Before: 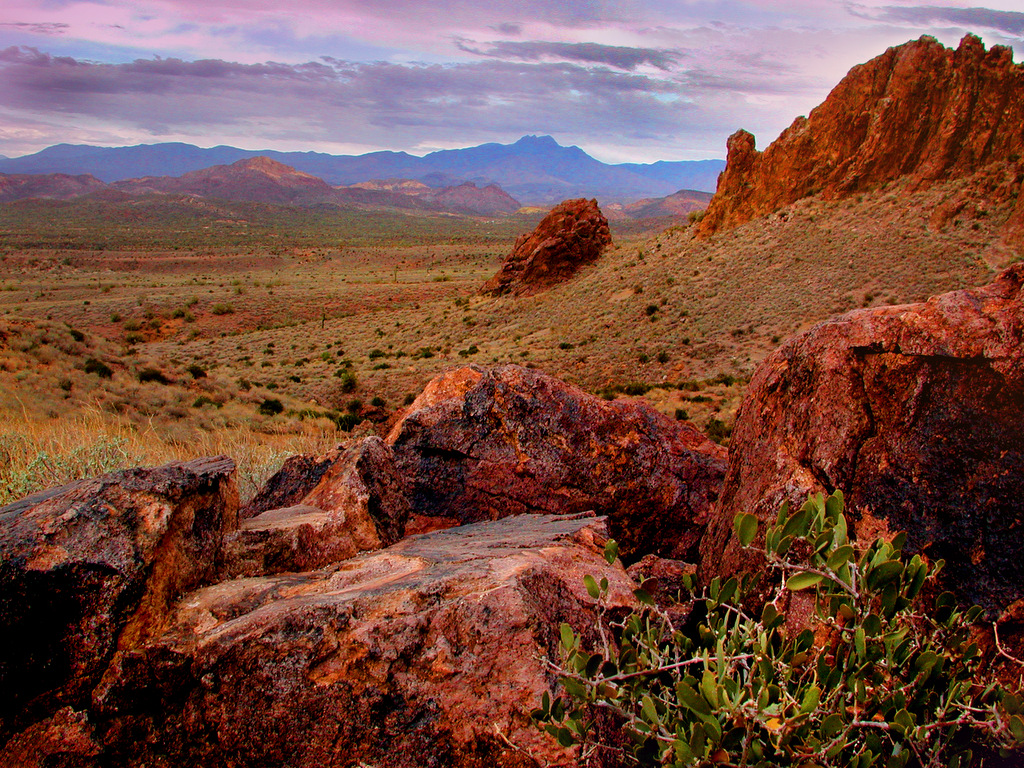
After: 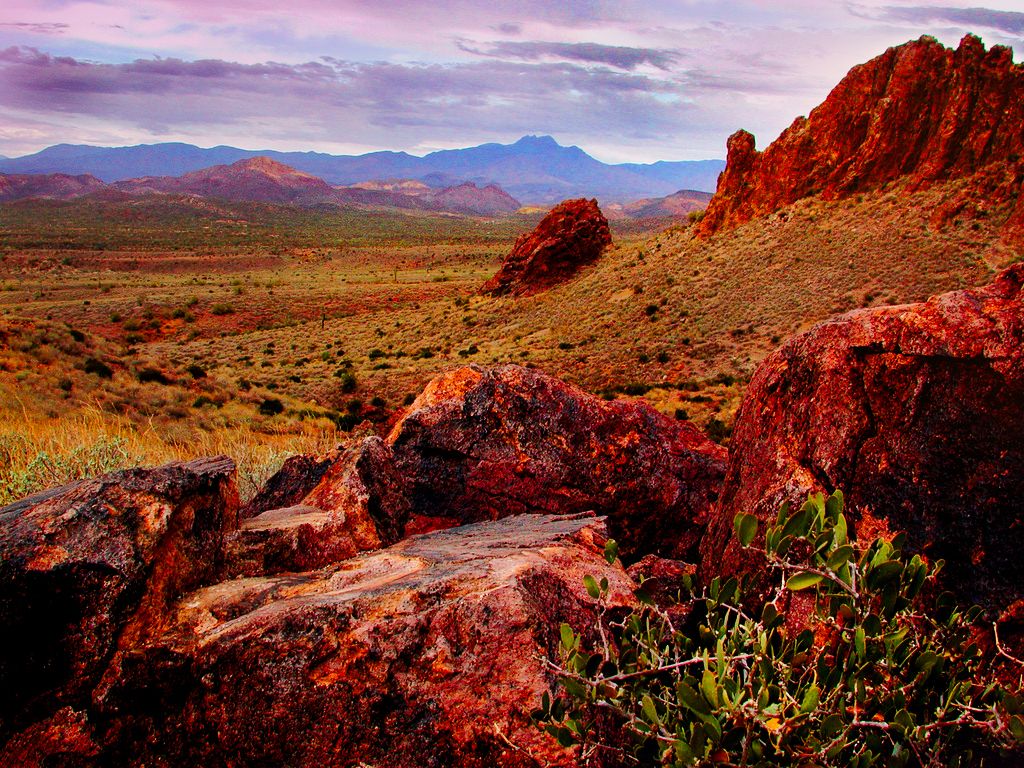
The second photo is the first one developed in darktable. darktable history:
tone curve: curves: ch0 [(0, 0) (0.126, 0.061) (0.338, 0.285) (0.494, 0.518) (0.703, 0.762) (1, 1)]; ch1 [(0, 0) (0.389, 0.313) (0.457, 0.442) (0.5, 0.501) (0.55, 0.578) (1, 1)]; ch2 [(0, 0) (0.44, 0.424) (0.501, 0.499) (0.557, 0.564) (0.613, 0.67) (0.707, 0.746) (1, 1)], preserve colors none
